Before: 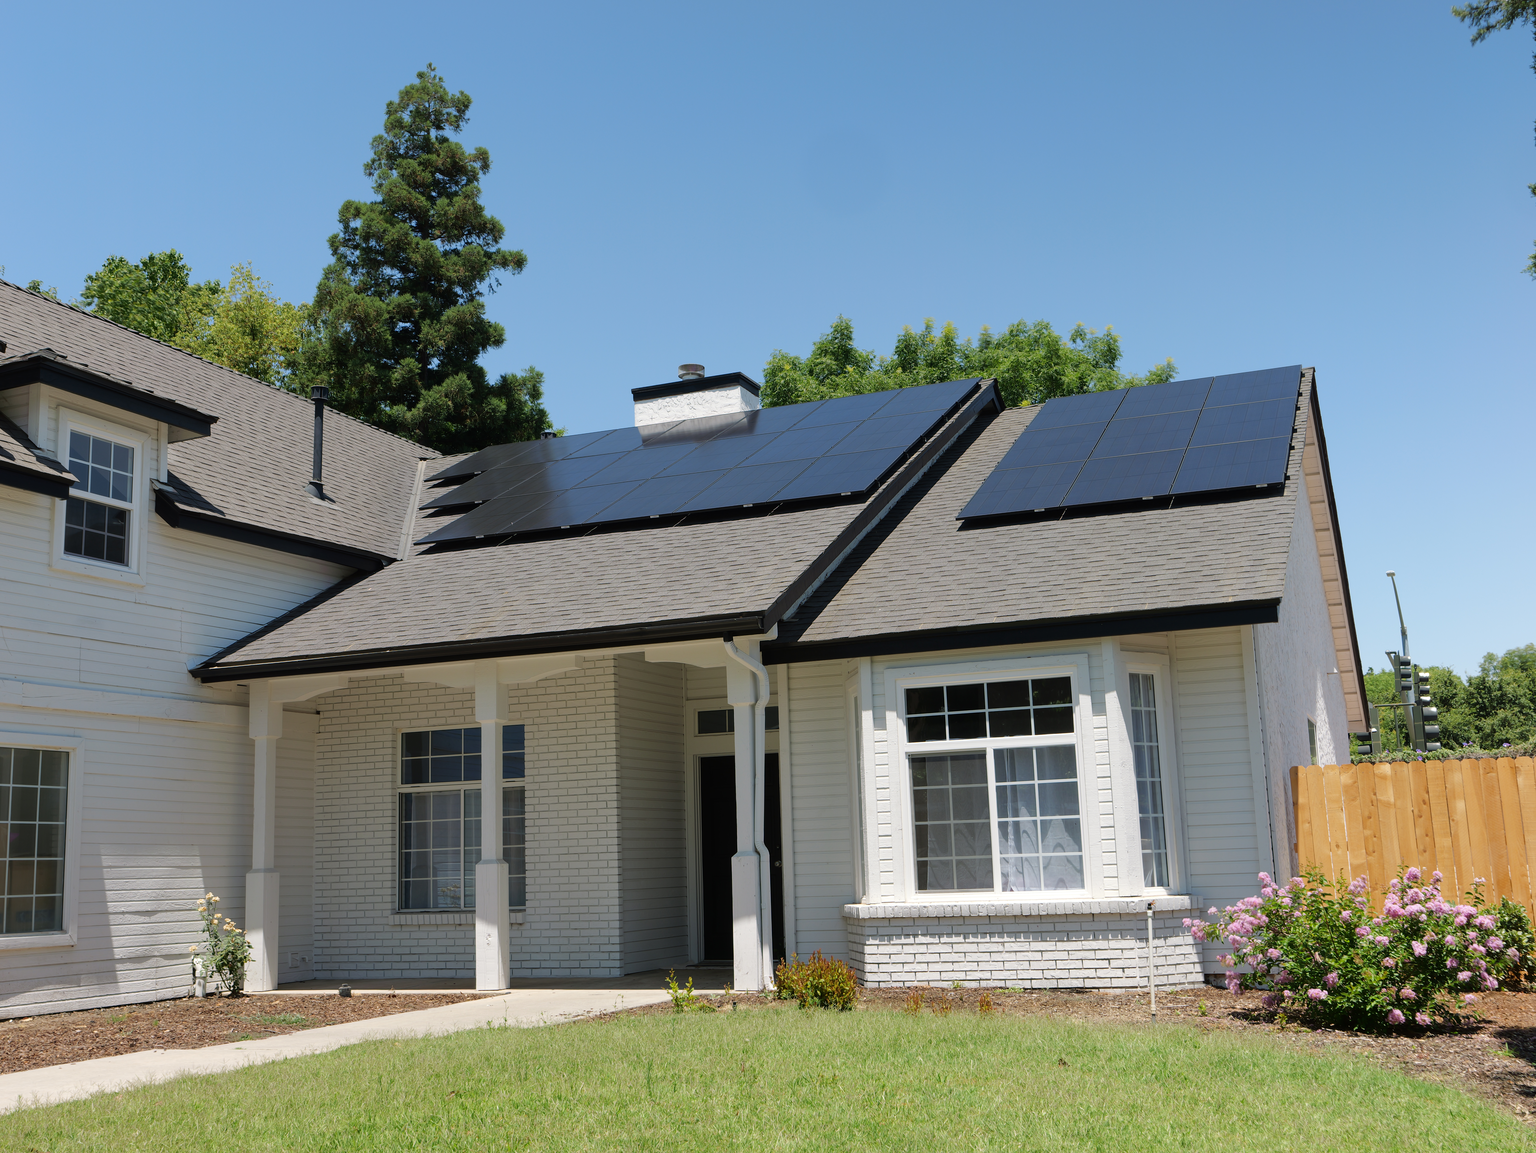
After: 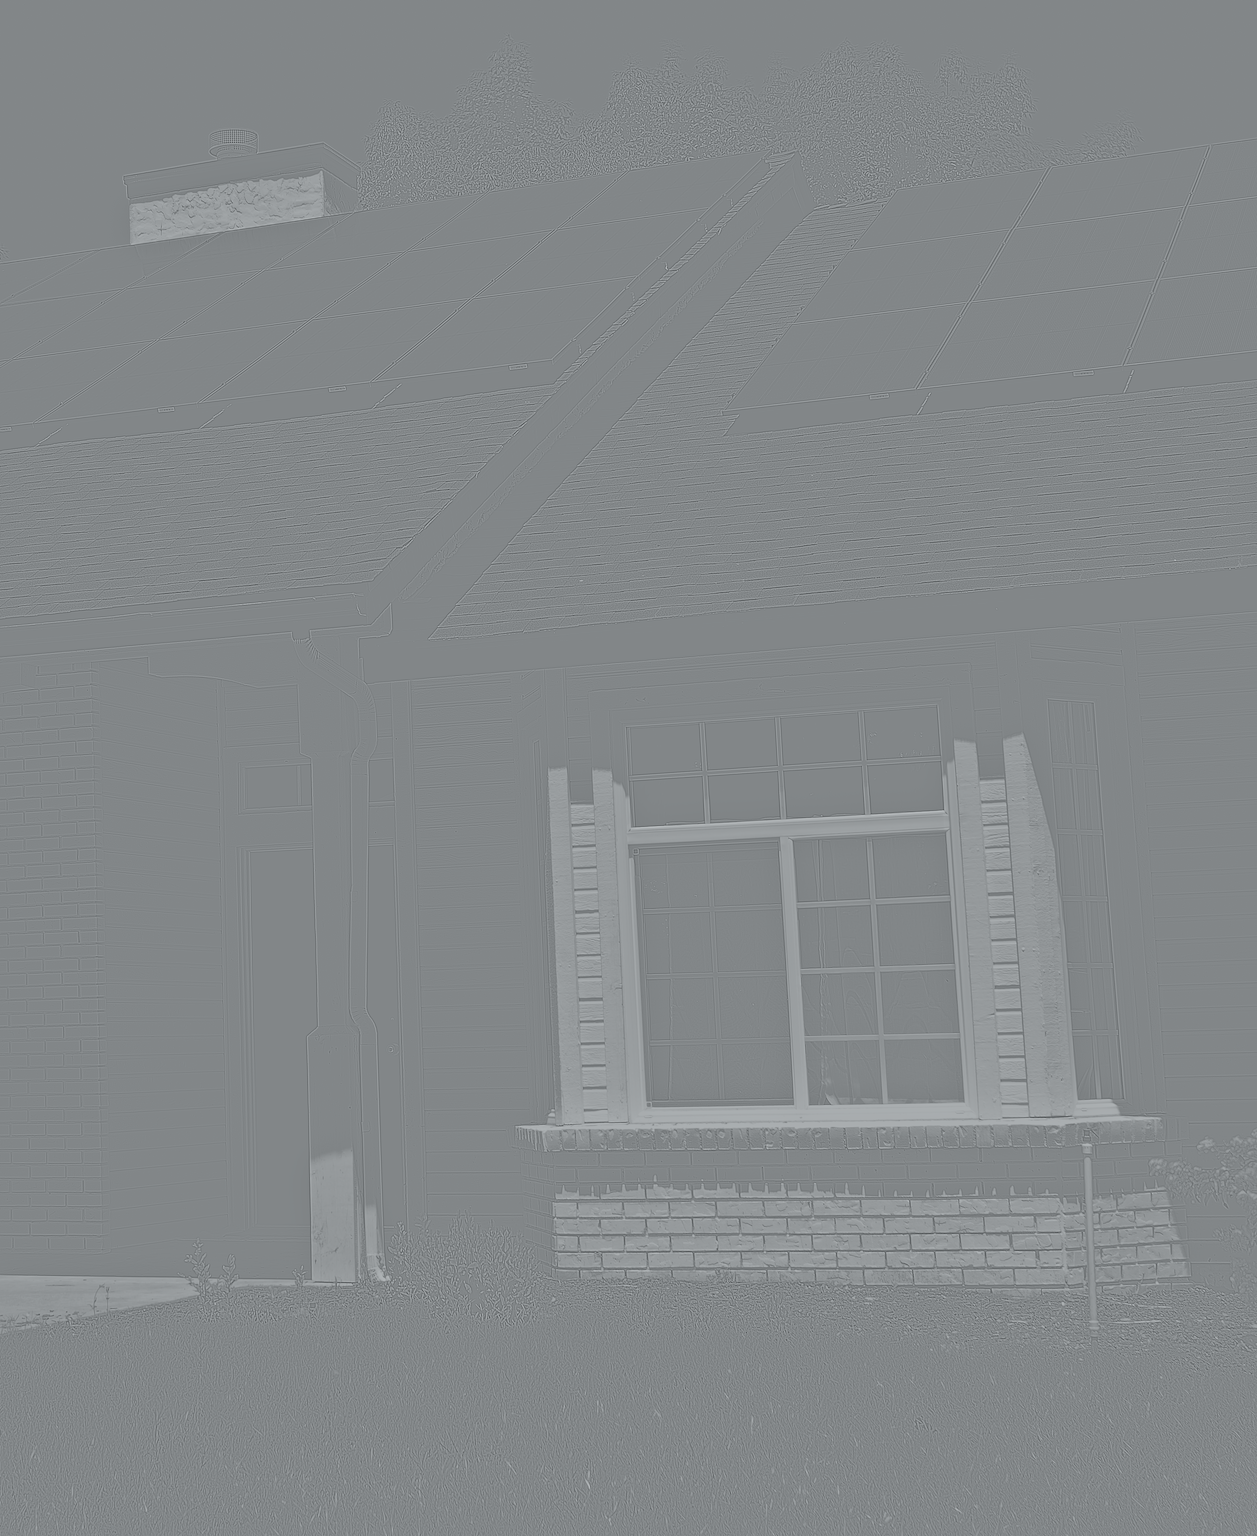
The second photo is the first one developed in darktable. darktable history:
tone equalizer: -8 EV -1.08 EV, -7 EV -1.01 EV, -6 EV -0.867 EV, -5 EV -0.578 EV, -3 EV 0.578 EV, -2 EV 0.867 EV, -1 EV 1.01 EV, +0 EV 1.08 EV, edges refinement/feathering 500, mask exposure compensation -1.57 EV, preserve details no
white balance: emerald 1
tone curve: curves: ch0 [(0, 0.046) (0.037, 0.056) (0.176, 0.162) (0.33, 0.331) (0.432, 0.475) (0.601, 0.665) (0.843, 0.876) (1, 1)]; ch1 [(0, 0) (0.339, 0.349) (0.445, 0.42) (0.476, 0.47) (0.497, 0.492) (0.523, 0.514) (0.557, 0.558) (0.632, 0.615) (0.728, 0.746) (1, 1)]; ch2 [(0, 0) (0.327, 0.324) (0.417, 0.44) (0.46, 0.453) (0.502, 0.495) (0.526, 0.52) (0.54, 0.55) (0.606, 0.626) (0.745, 0.704) (1, 1)], color space Lab, independent channels, preserve colors none
highpass: sharpness 9.84%, contrast boost 9.94%
crop: left 35.432%, top 26.233%, right 20.145%, bottom 3.432%
rotate and perspective: lens shift (horizontal) -0.055, automatic cropping off
local contrast: mode bilateral grid, contrast 20, coarseness 50, detail 148%, midtone range 0.2
